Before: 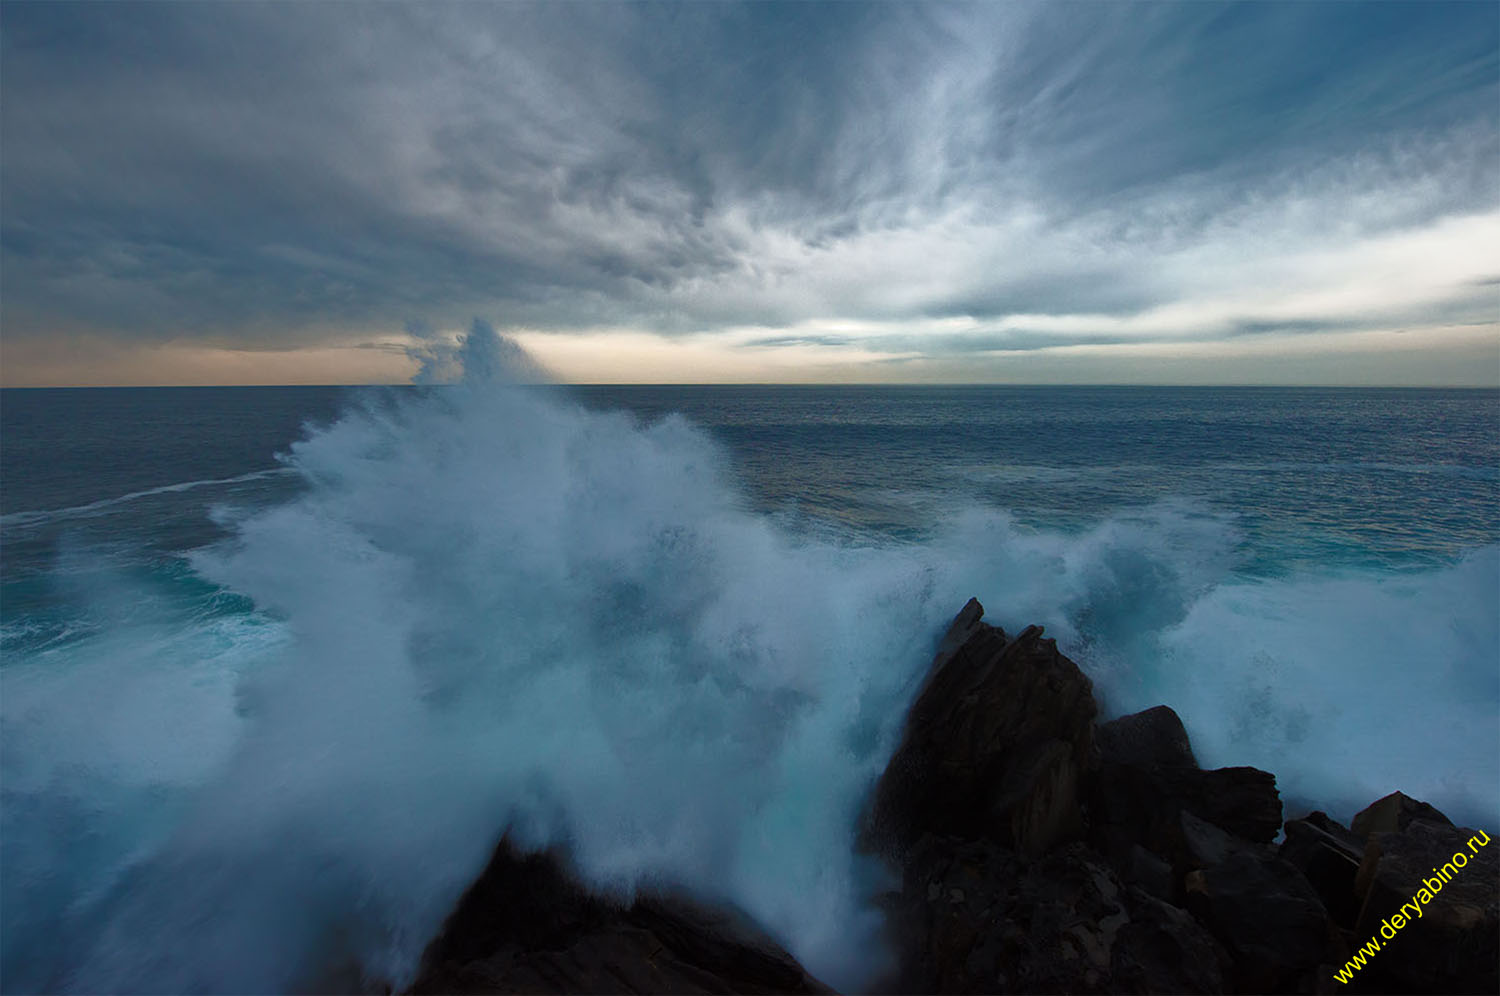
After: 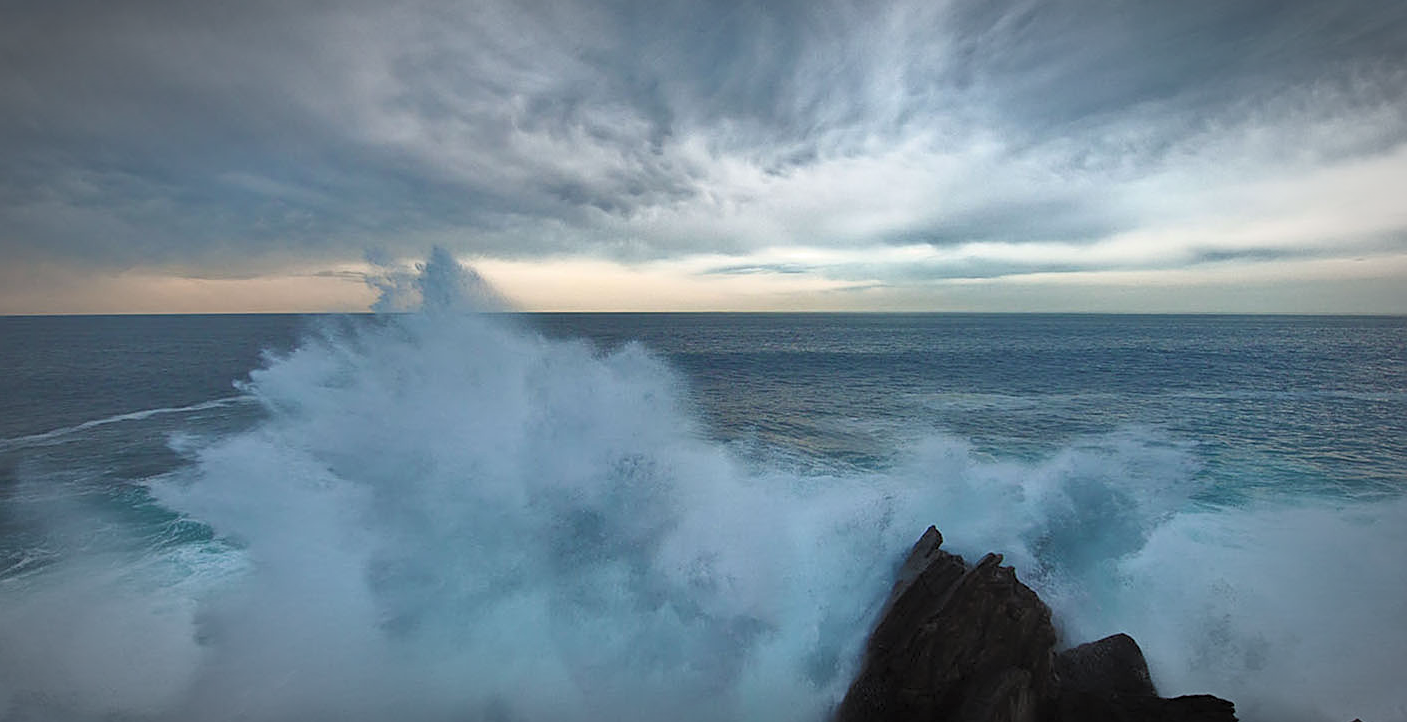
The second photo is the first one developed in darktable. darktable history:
contrast brightness saturation: contrast 0.14, brightness 0.21
vignetting: automatic ratio true
sharpen: on, module defaults
color correction: saturation 0.99
crop: left 2.737%, top 7.287%, right 3.421%, bottom 20.179%
shadows and highlights: low approximation 0.01, soften with gaussian
